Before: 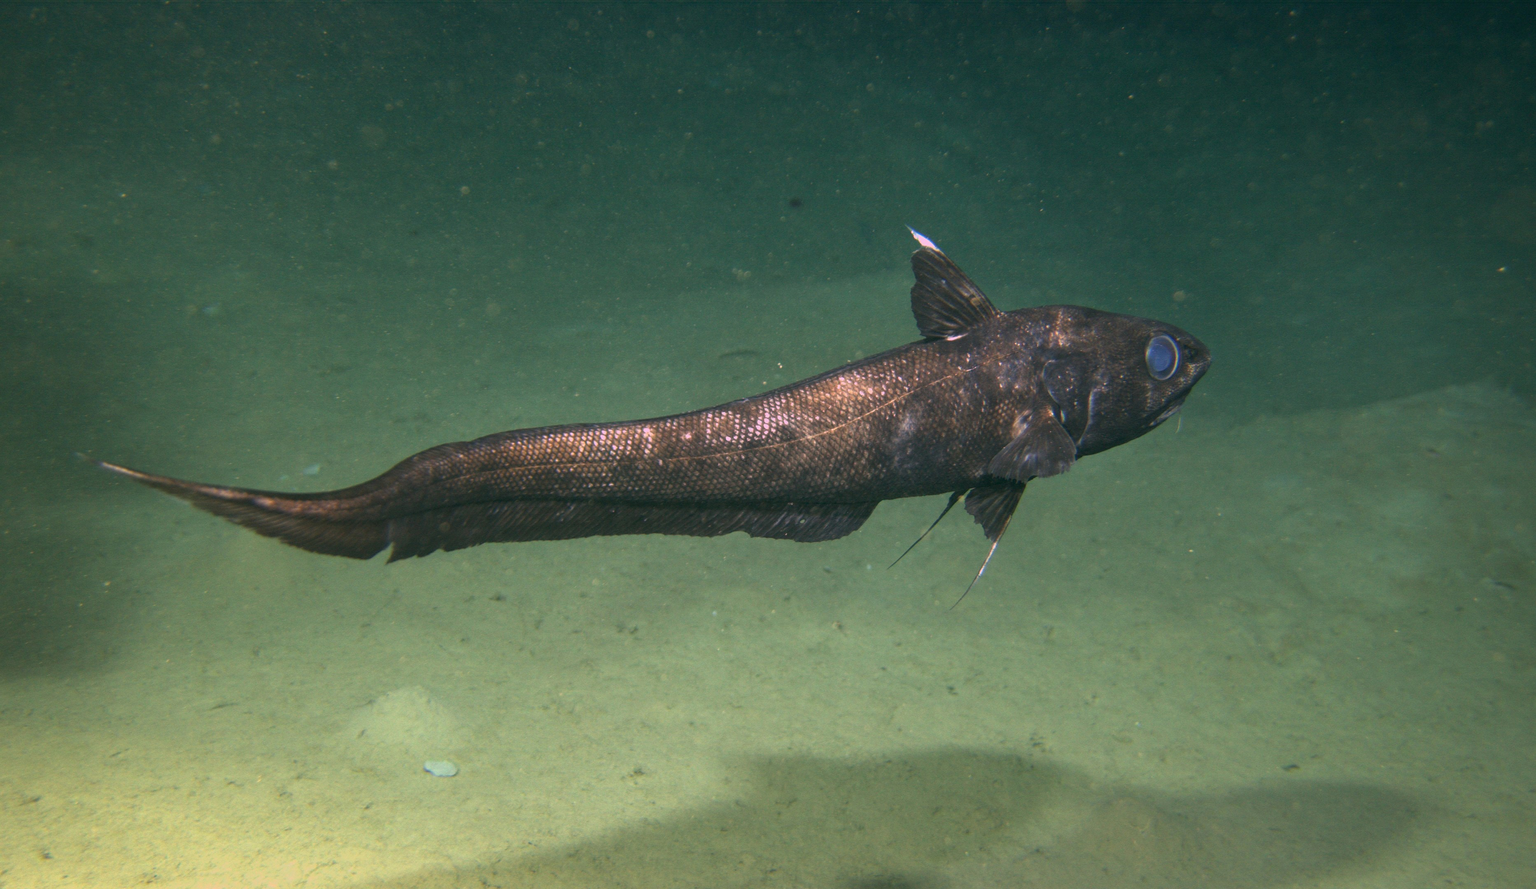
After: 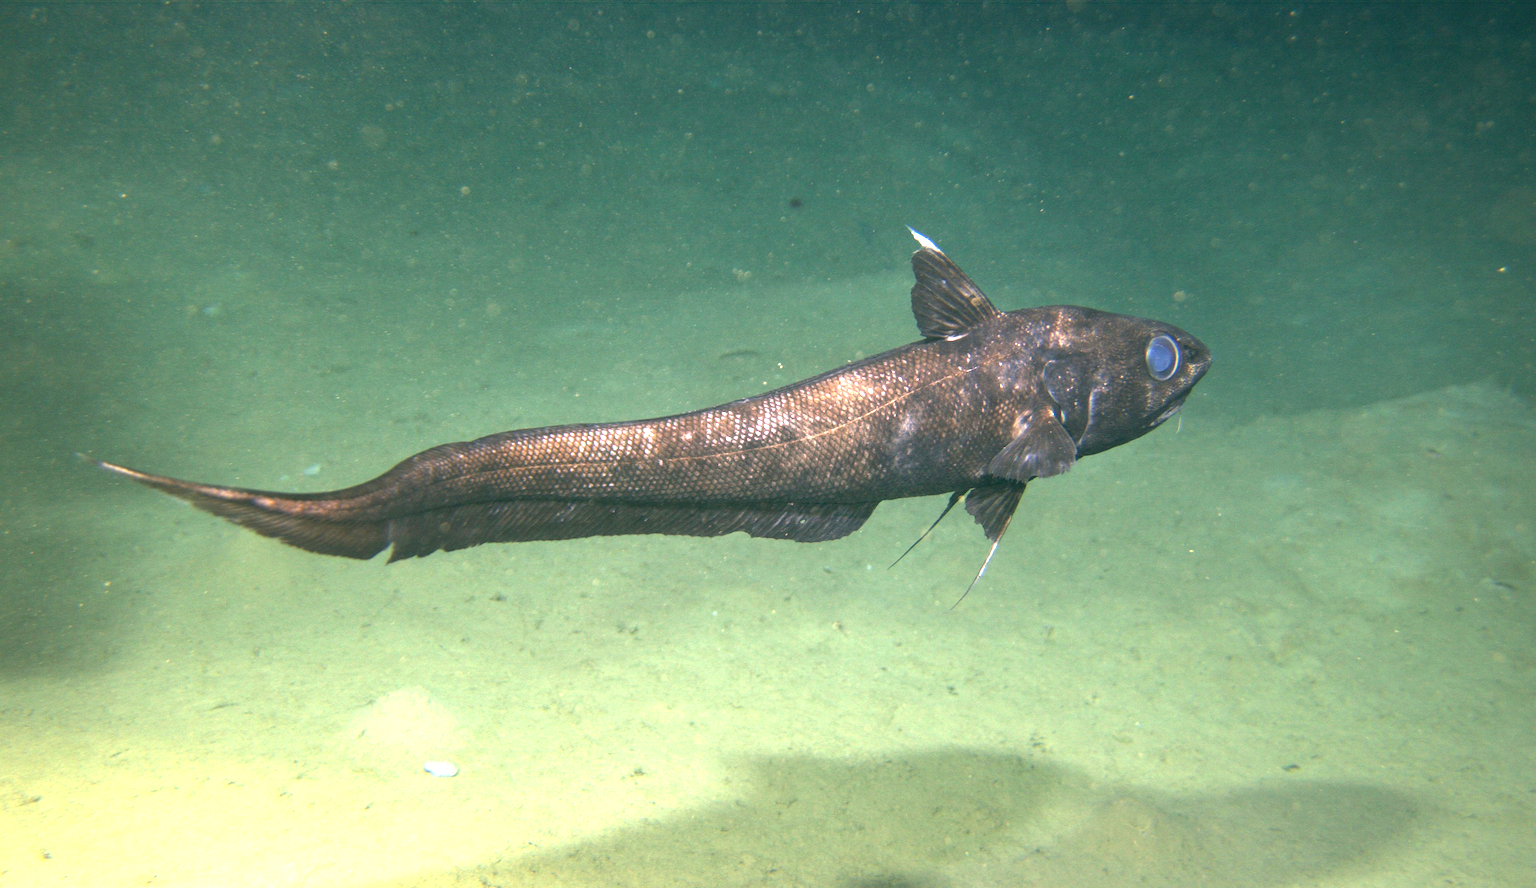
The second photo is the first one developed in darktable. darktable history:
exposure: black level correction 0, exposure 1.345 EV, compensate highlight preservation false
